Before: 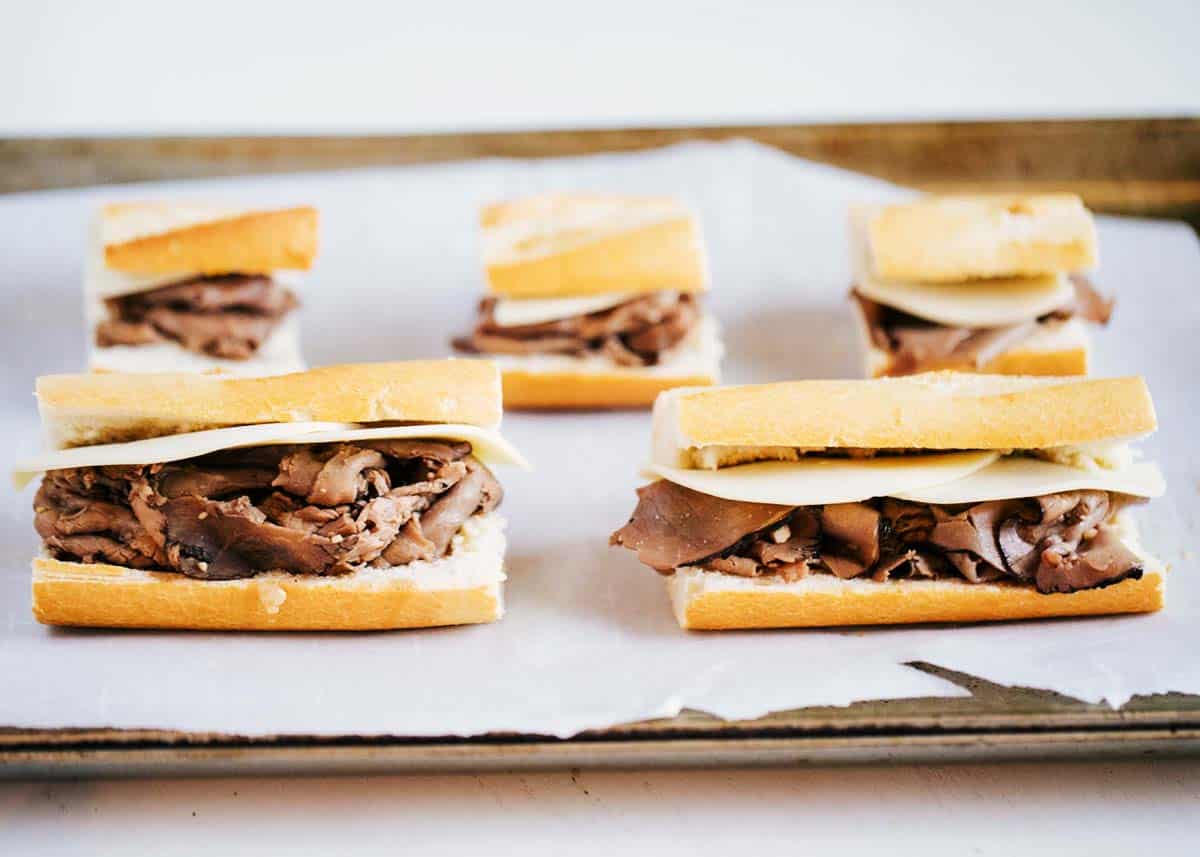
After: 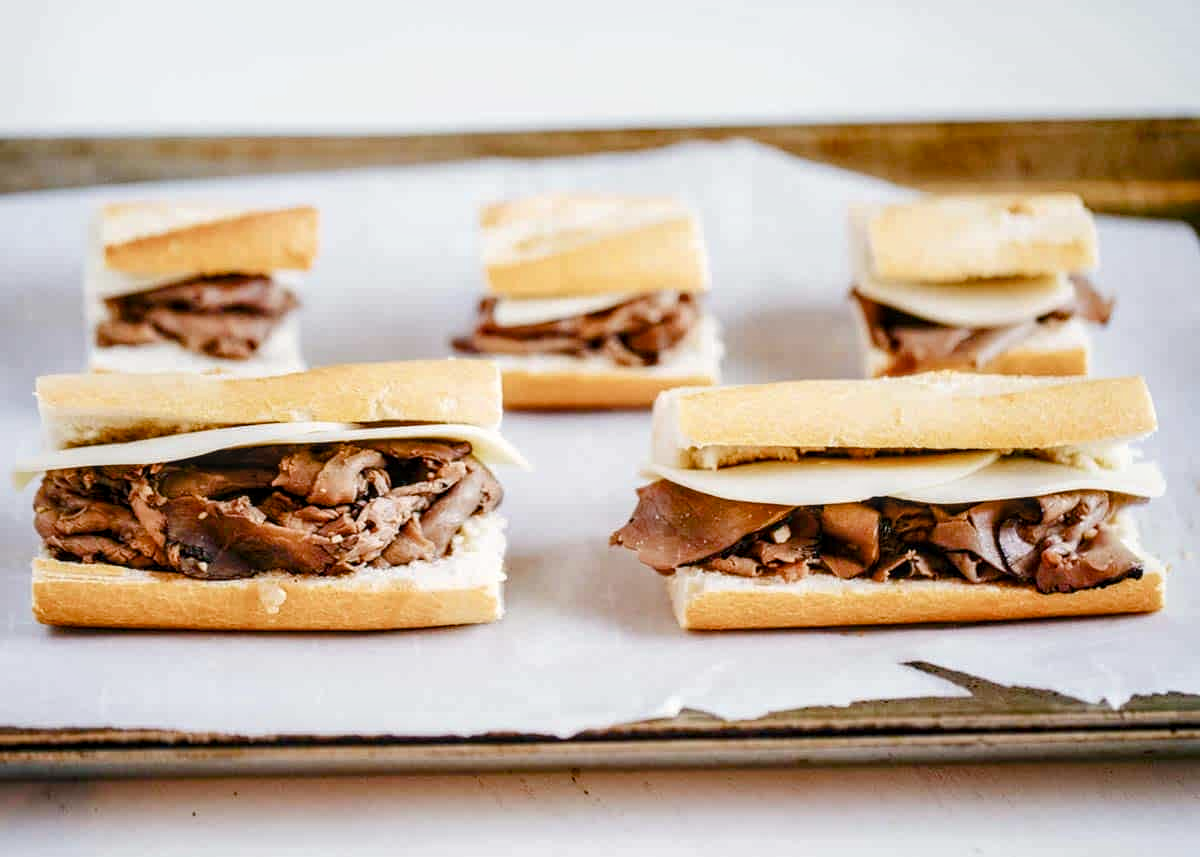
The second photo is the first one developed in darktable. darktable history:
local contrast: detail 130%
color balance rgb: perceptual saturation grading › global saturation 20%, perceptual saturation grading › highlights -49.614%, perceptual saturation grading › shadows 25.709%, global vibrance 20%
